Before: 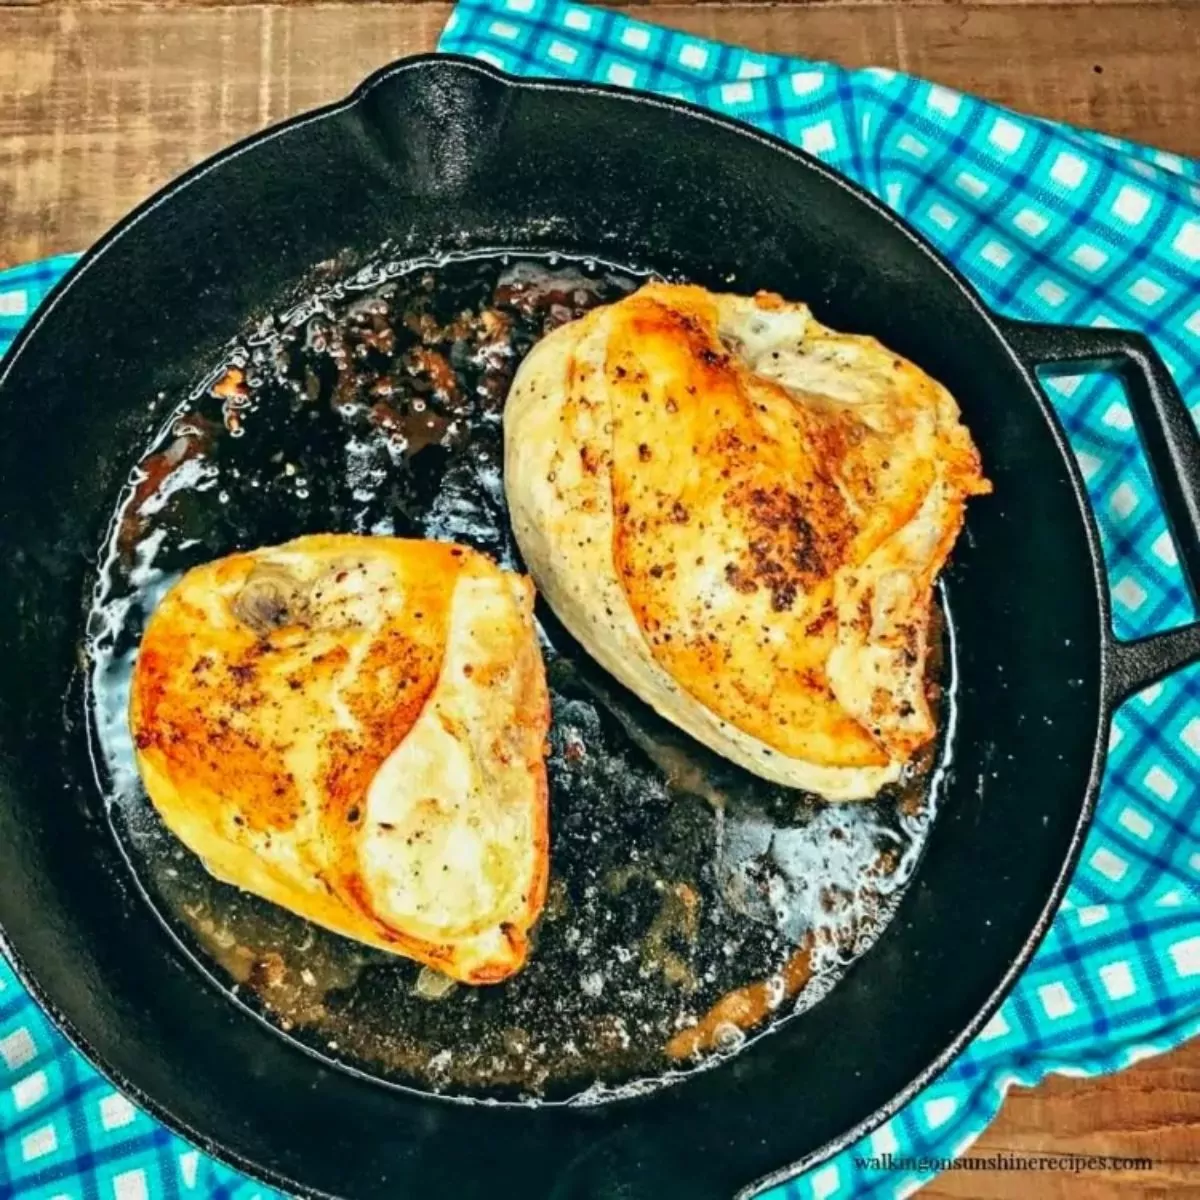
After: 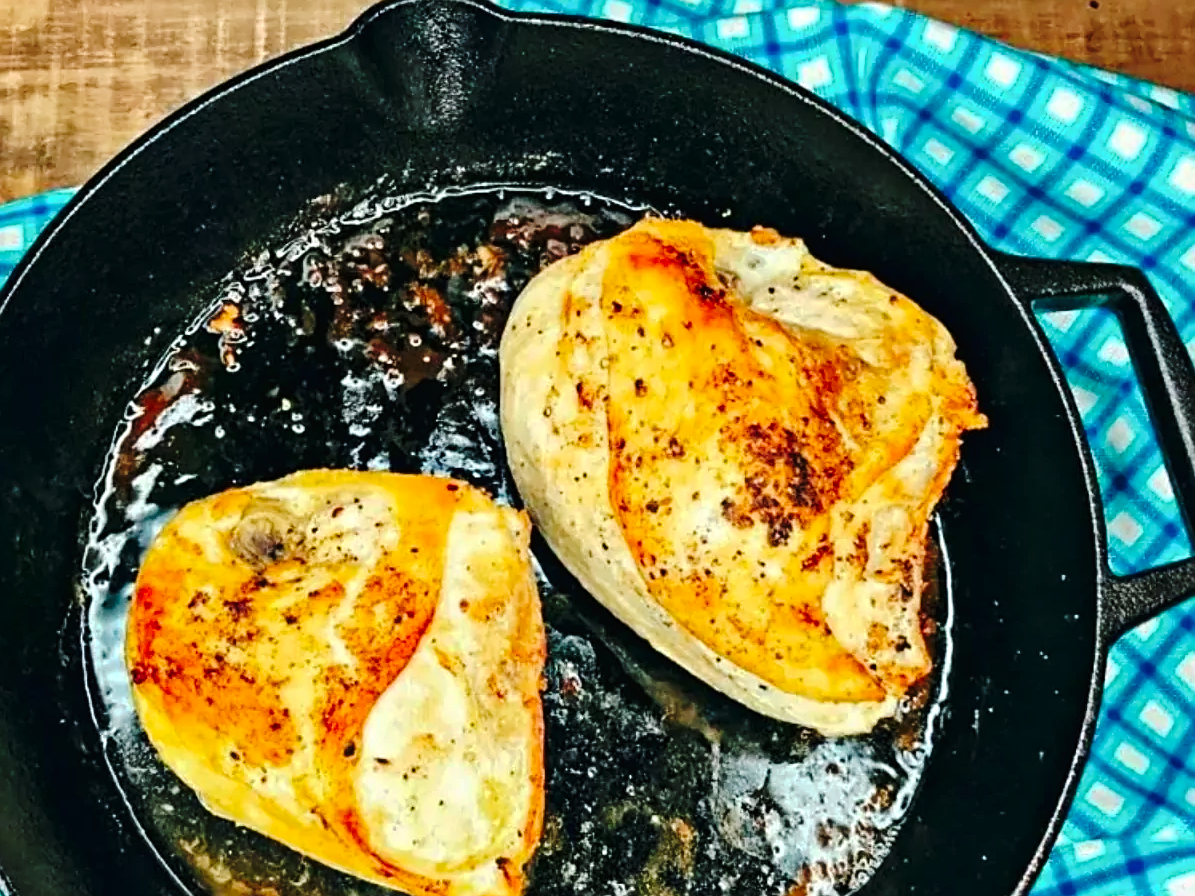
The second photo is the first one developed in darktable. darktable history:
shadows and highlights: radius 93.07, shadows -14.46, white point adjustment 0.23, highlights 31.48, compress 48.23%, highlights color adjustment 52.79%, soften with gaussian
exposure: exposure 0.15 EV, compensate highlight preservation false
tone curve: curves: ch0 [(0, 0) (0.003, 0.014) (0.011, 0.014) (0.025, 0.022) (0.044, 0.041) (0.069, 0.063) (0.1, 0.086) (0.136, 0.118) (0.177, 0.161) (0.224, 0.211) (0.277, 0.262) (0.335, 0.323) (0.399, 0.384) (0.468, 0.459) (0.543, 0.54) (0.623, 0.624) (0.709, 0.711) (0.801, 0.796) (0.898, 0.879) (1, 1)], preserve colors none
sharpen: on, module defaults
crop: left 0.387%, top 5.469%, bottom 19.809%
base curve: curves: ch0 [(0, 0) (0.073, 0.04) (0.157, 0.139) (0.492, 0.492) (0.758, 0.758) (1, 1)], preserve colors none
